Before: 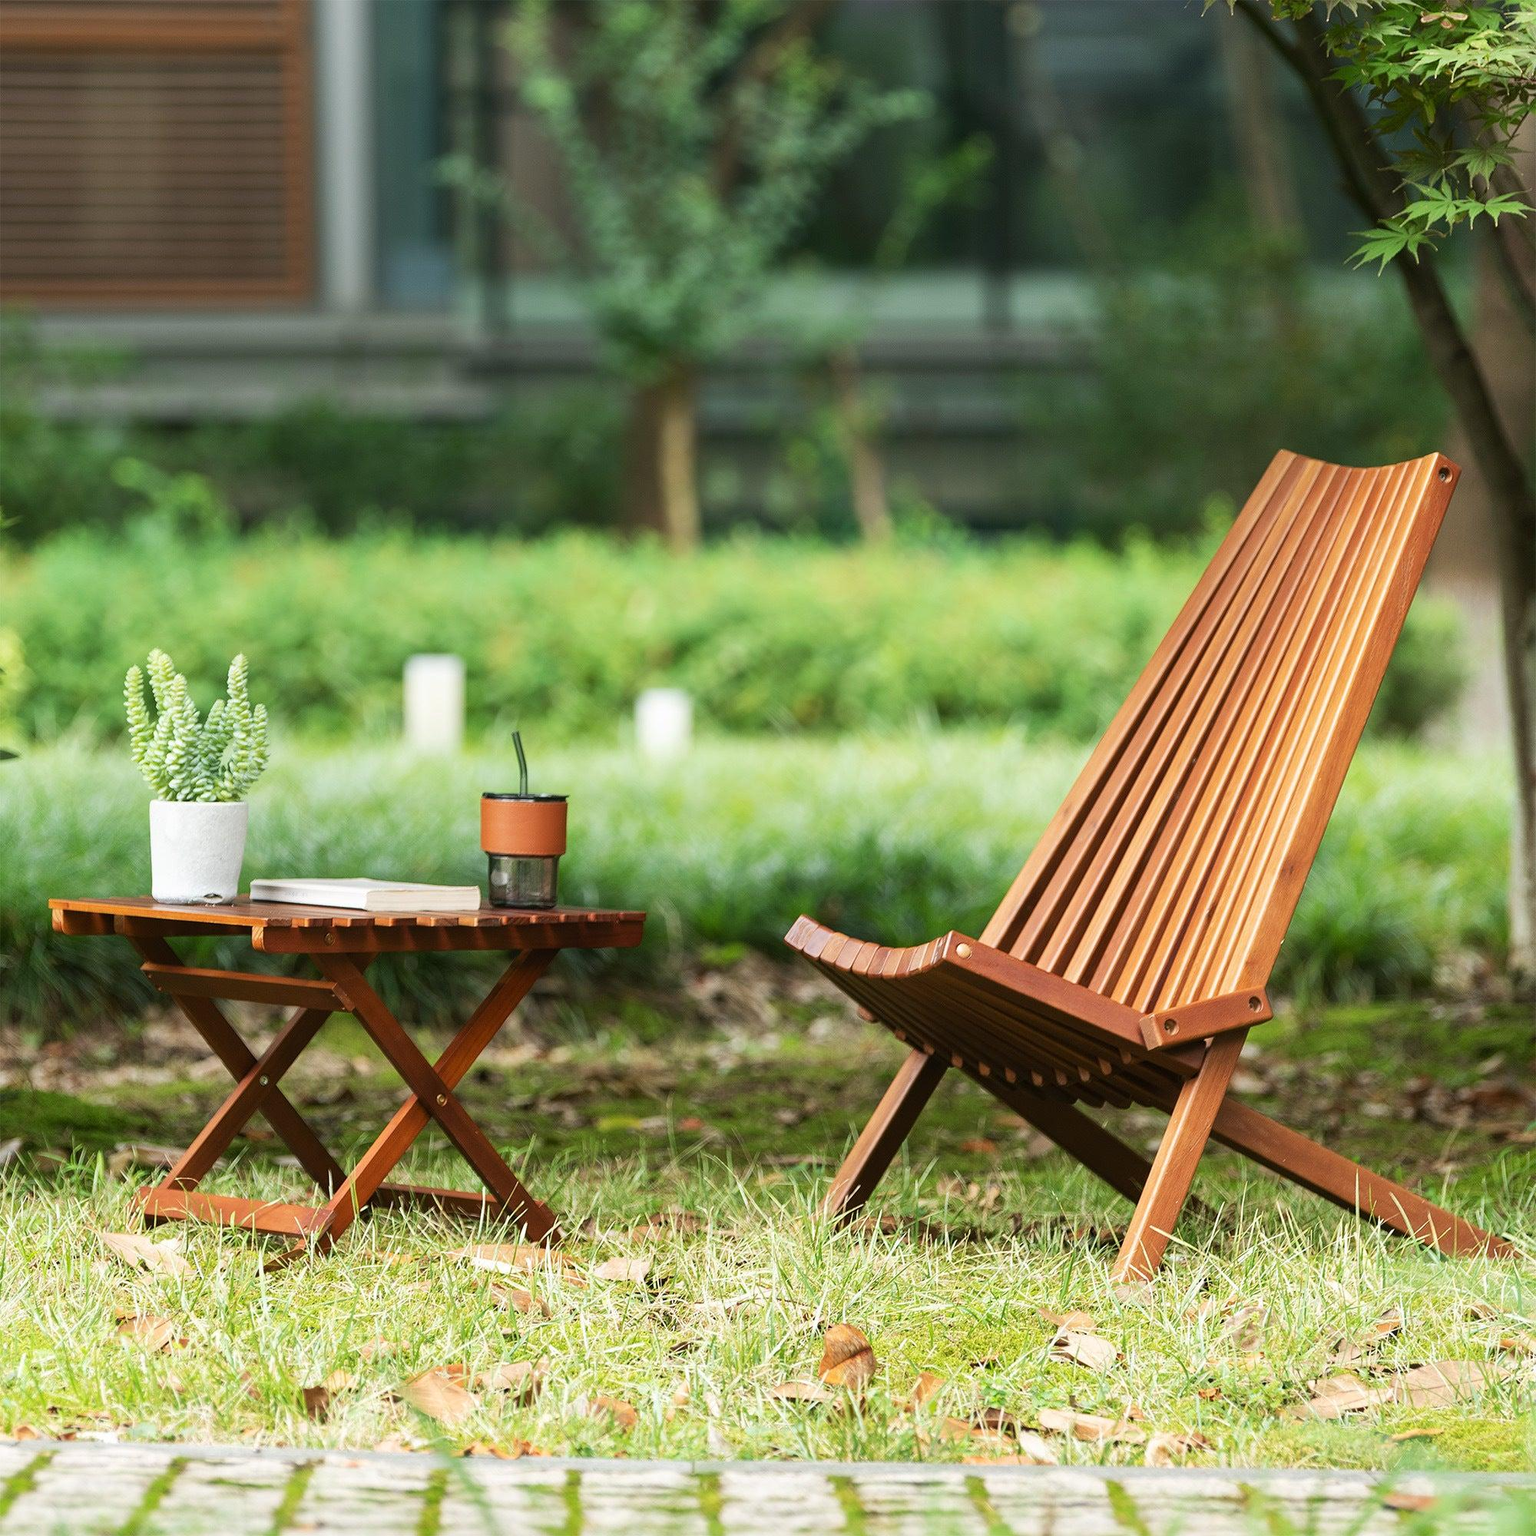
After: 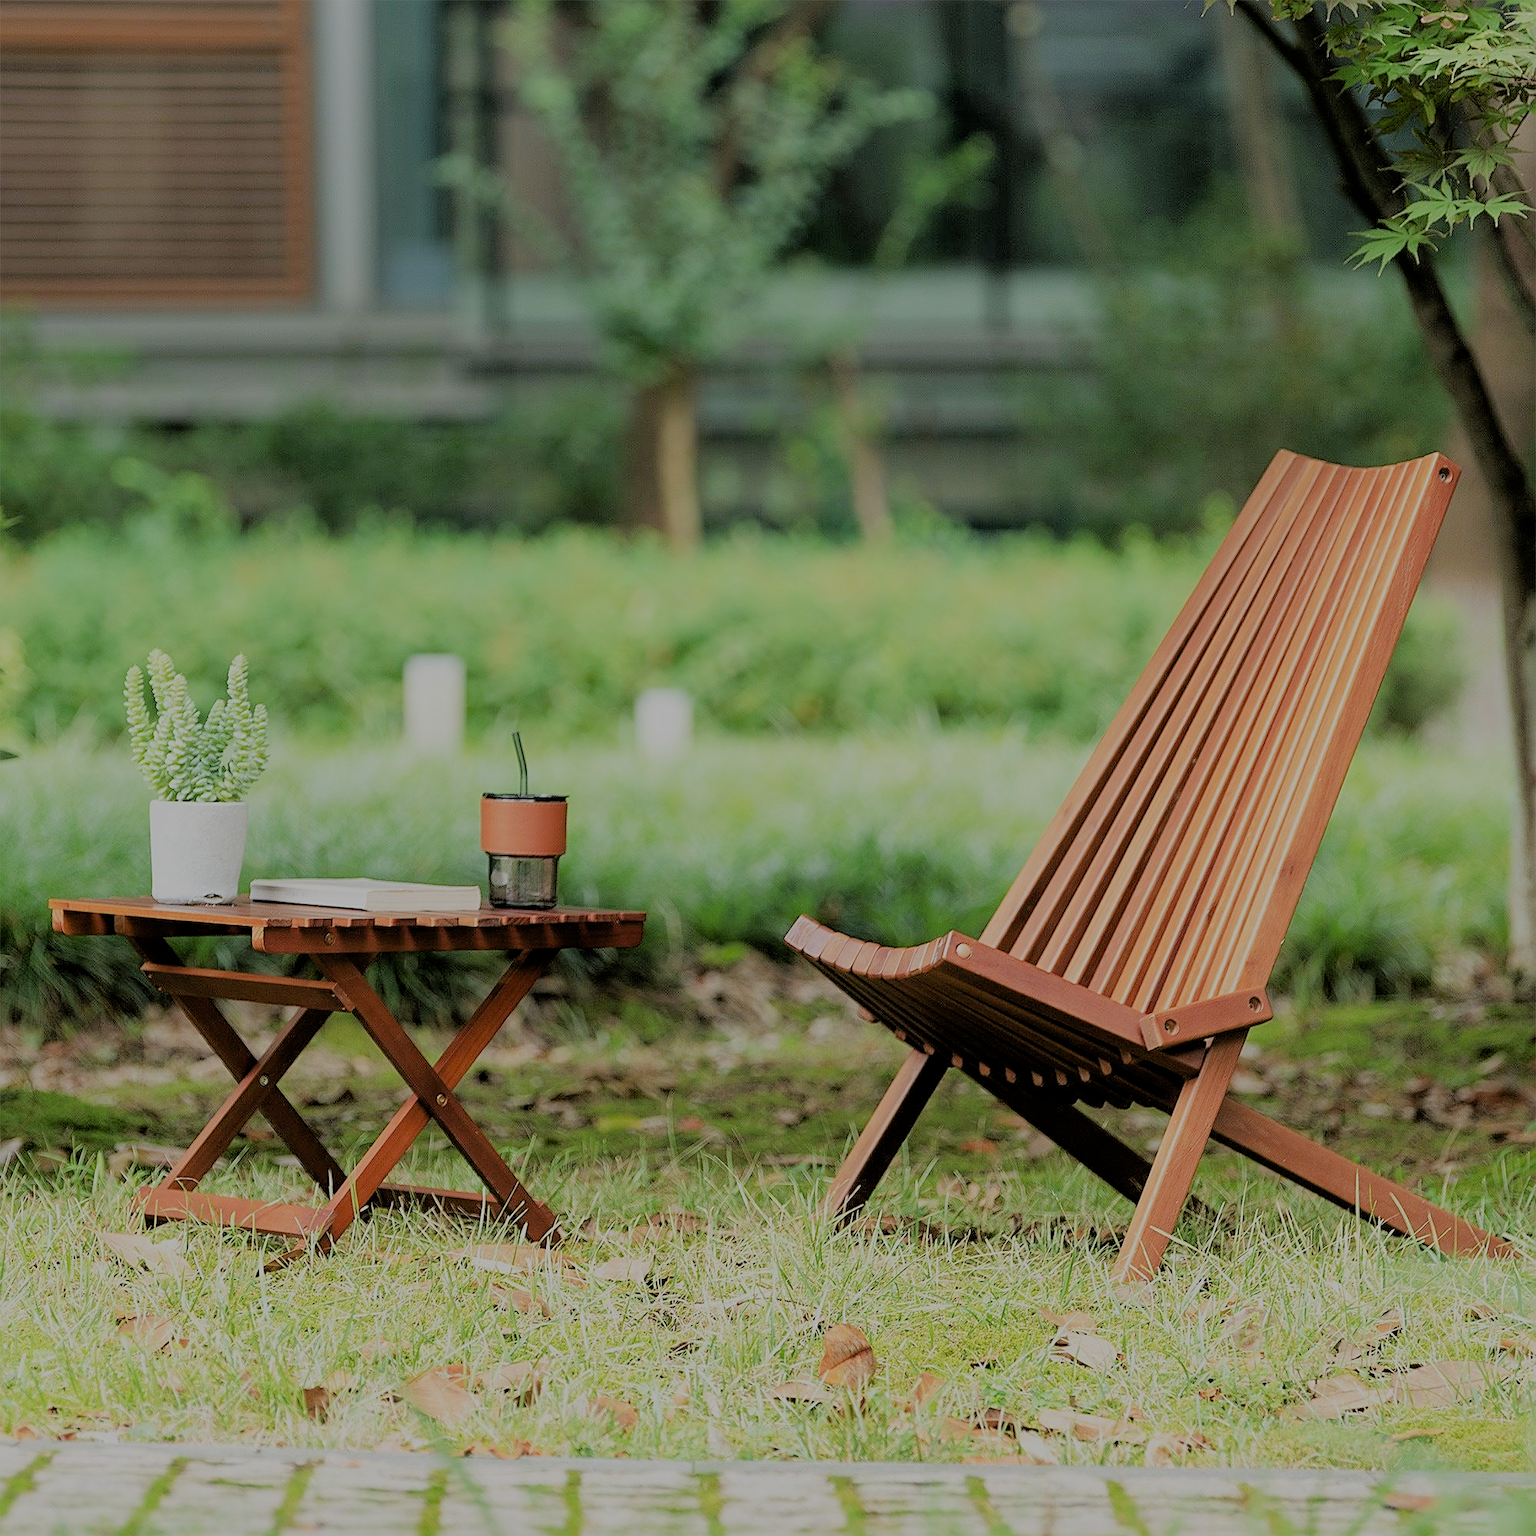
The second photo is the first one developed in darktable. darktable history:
sharpen: on, module defaults
filmic rgb: black relative exposure -4.42 EV, white relative exposure 6.58 EV, hardness 1.85, contrast 0.5
